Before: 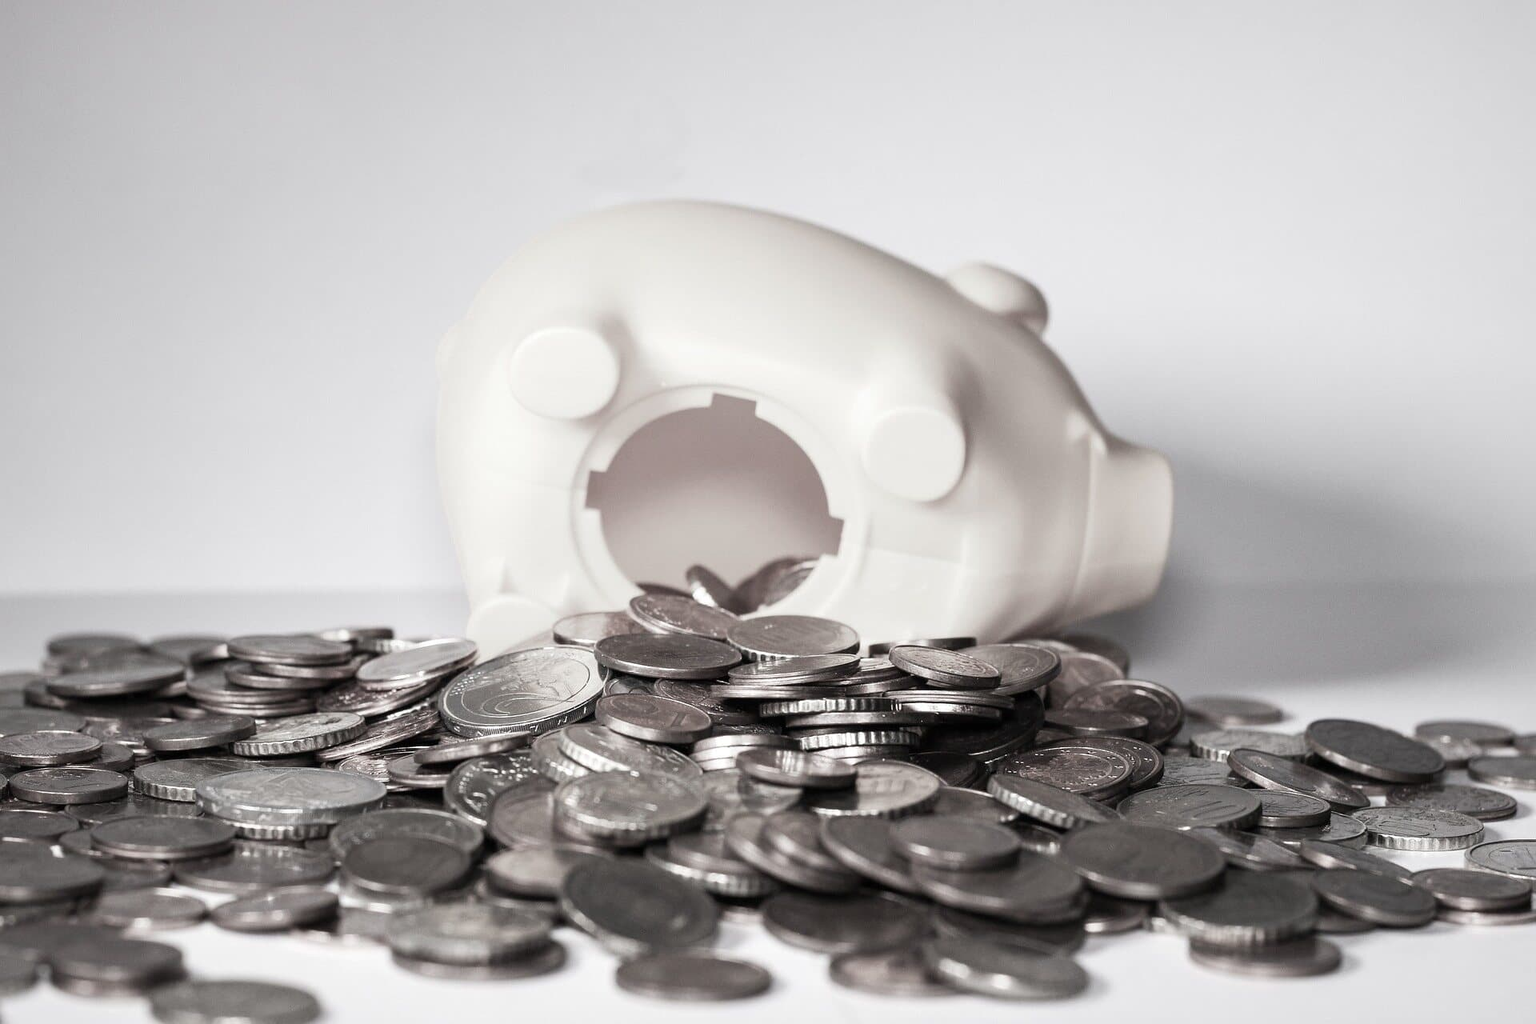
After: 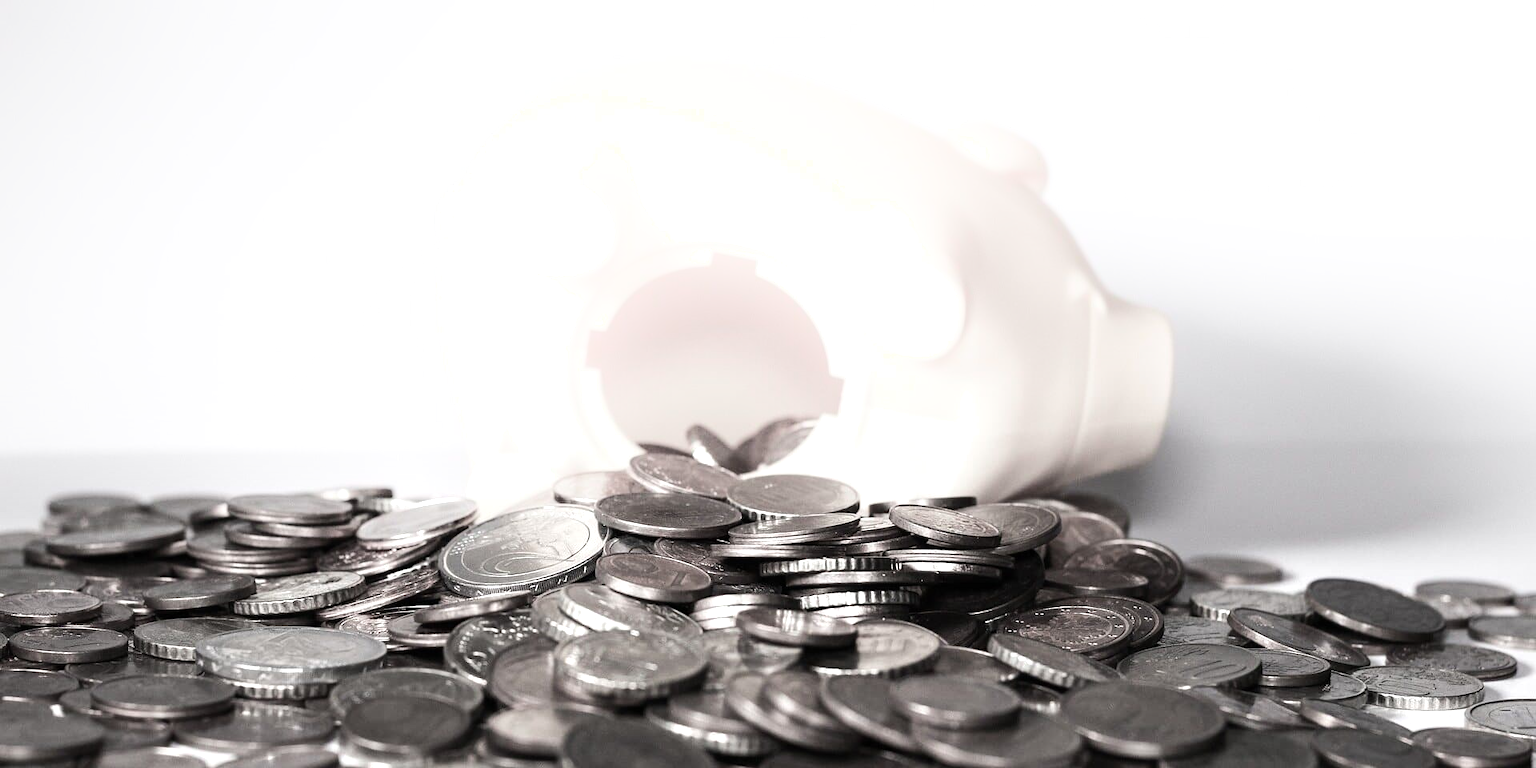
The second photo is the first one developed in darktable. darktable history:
crop: top 13.819%, bottom 11.169%
tone equalizer: -8 EV -0.417 EV, -7 EV -0.389 EV, -6 EV -0.333 EV, -5 EV -0.222 EV, -3 EV 0.222 EV, -2 EV 0.333 EV, -1 EV 0.389 EV, +0 EV 0.417 EV, edges refinement/feathering 500, mask exposure compensation -1.57 EV, preserve details no
shadows and highlights: highlights 70.7, soften with gaussian
